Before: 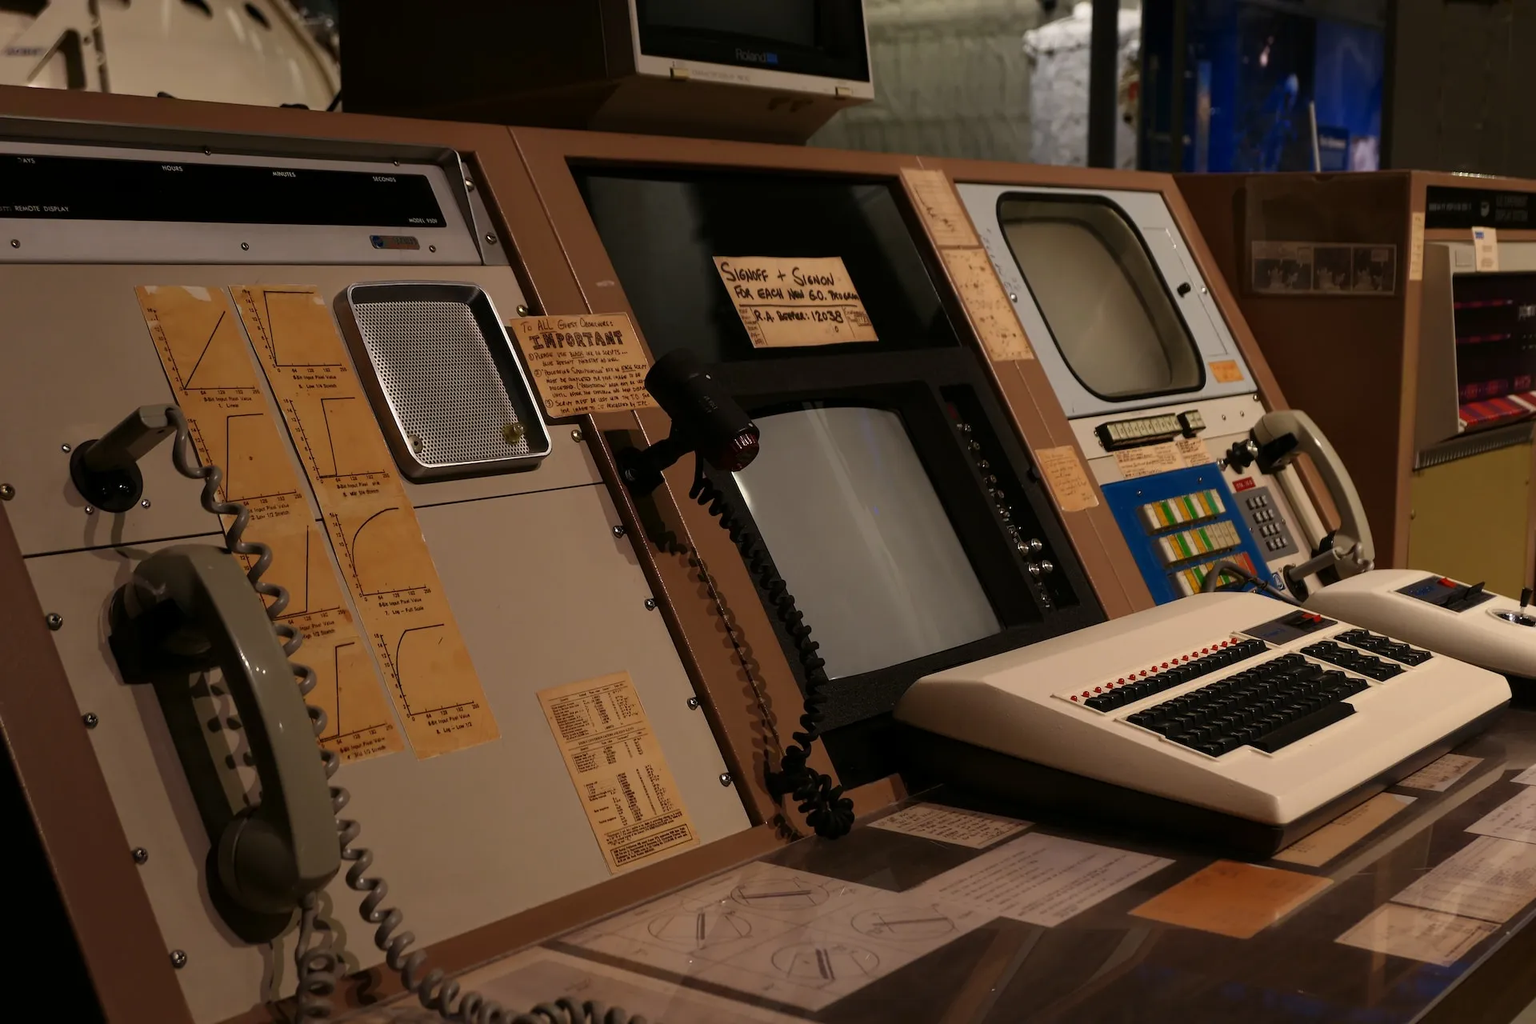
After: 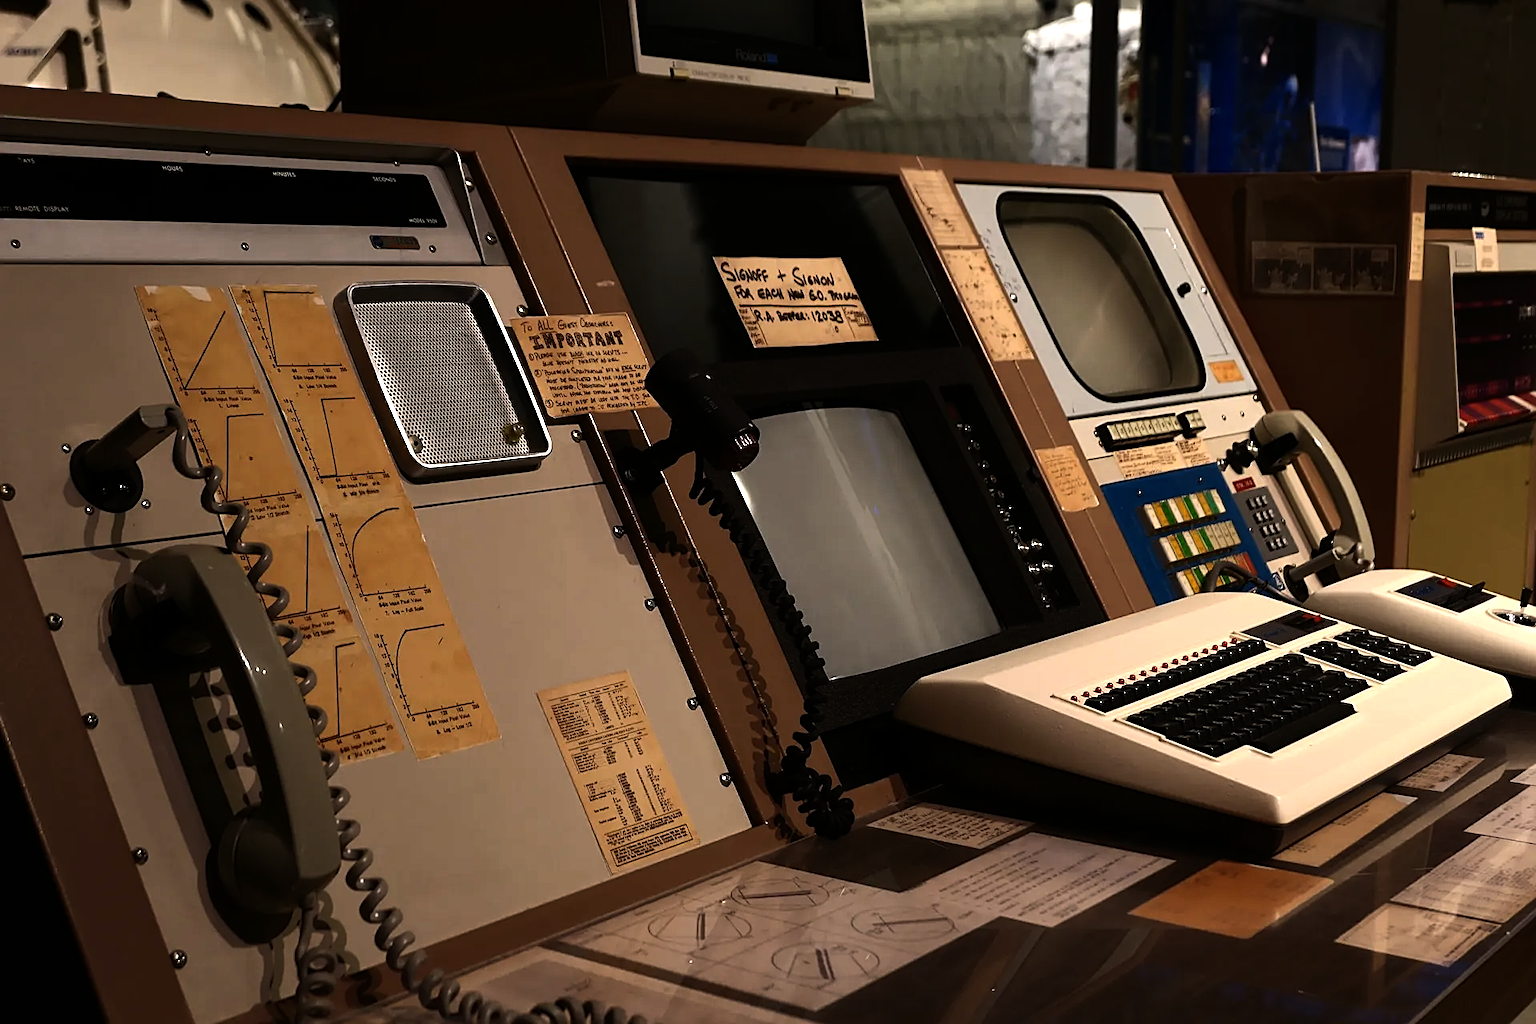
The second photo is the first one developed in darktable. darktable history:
tone equalizer: -8 EV -1.08 EV, -7 EV -1.01 EV, -6 EV -0.867 EV, -5 EV -0.578 EV, -3 EV 0.578 EV, -2 EV 0.867 EV, -1 EV 1.01 EV, +0 EV 1.08 EV, edges refinement/feathering 500, mask exposure compensation -1.57 EV, preserve details no
sharpen: on, module defaults
